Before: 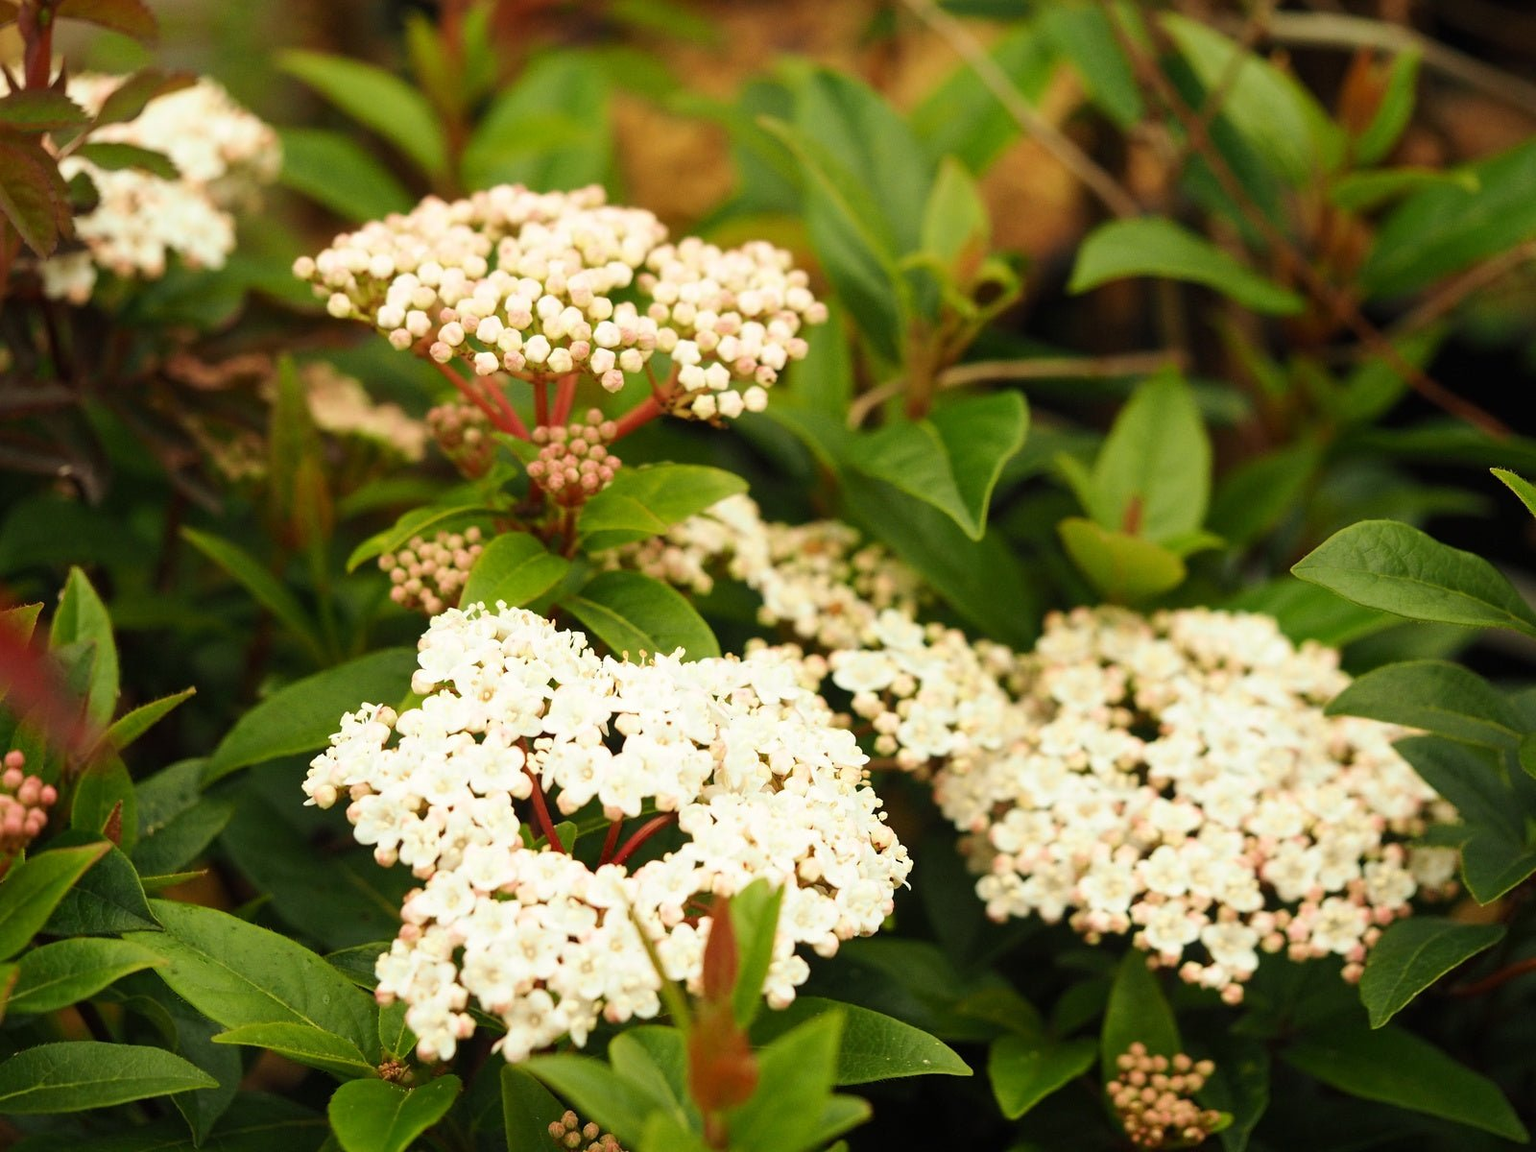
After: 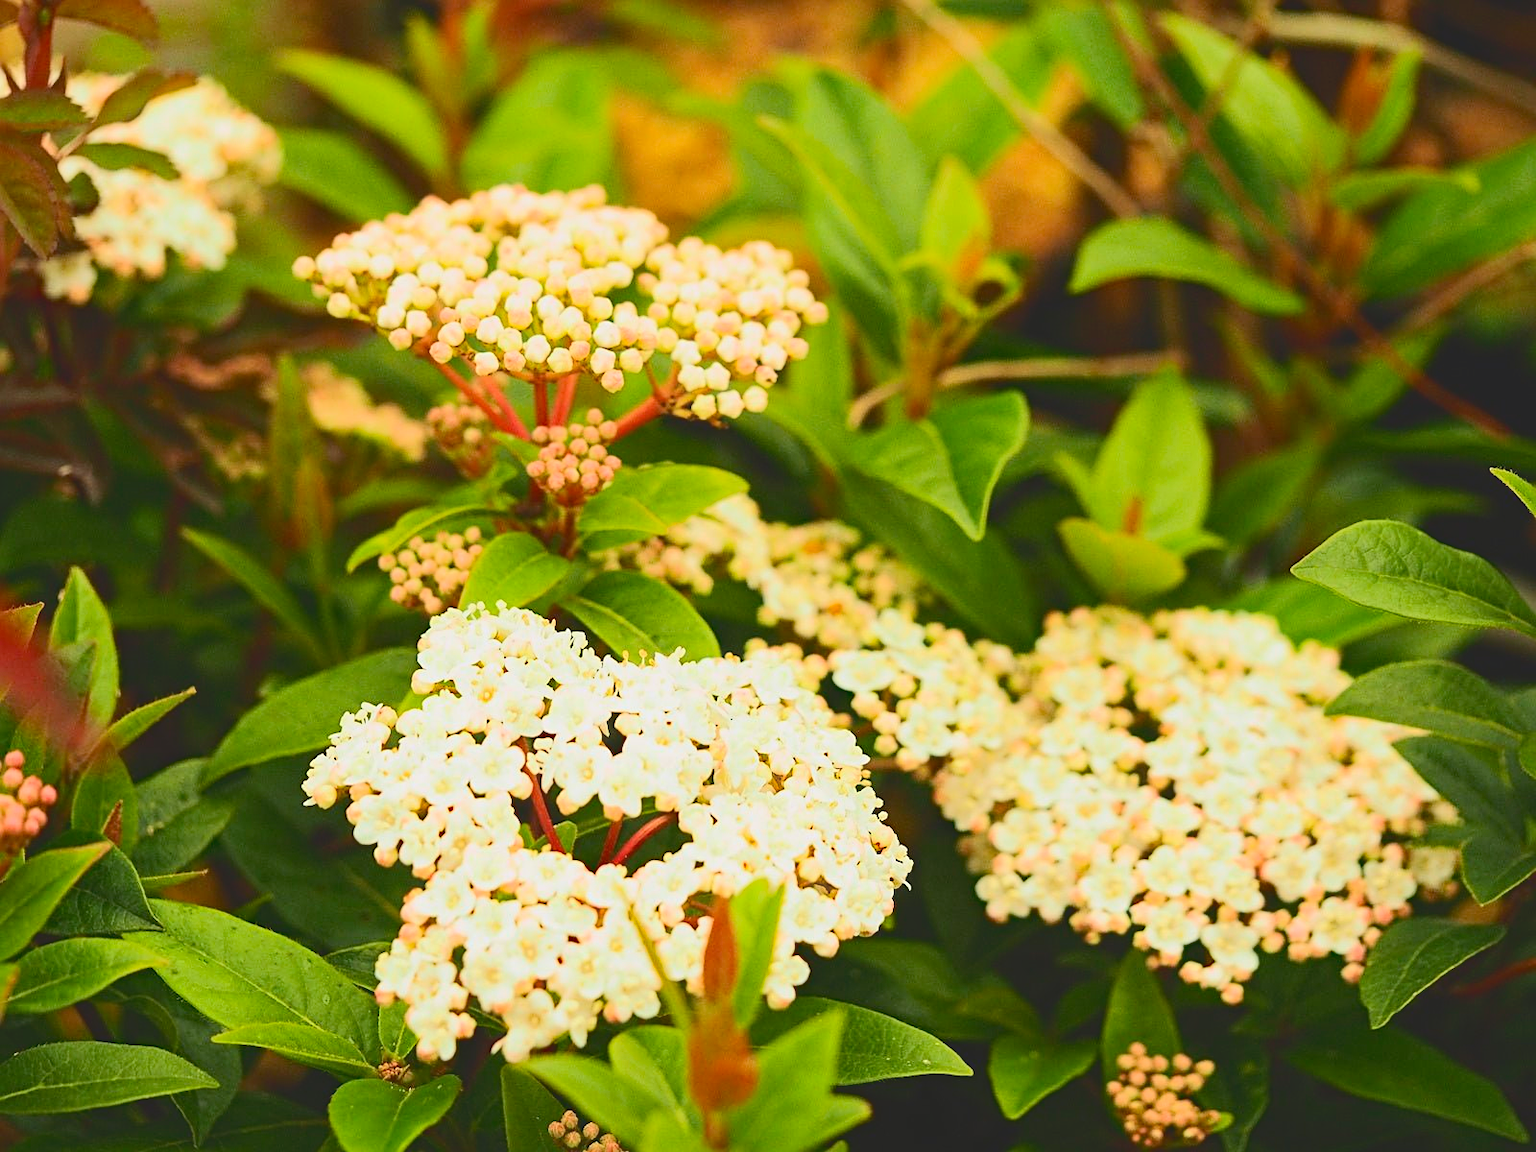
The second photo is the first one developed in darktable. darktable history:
haze removal: strength 0.416, compatibility mode true, adaptive false
tone curve: curves: ch0 [(0, 0.148) (0.191, 0.225) (0.712, 0.695) (0.864, 0.797) (1, 0.839)], color space Lab, independent channels, preserve colors none
exposure: black level correction 0.001, exposure 0.955 EV, compensate highlight preservation false
sharpen: on, module defaults
